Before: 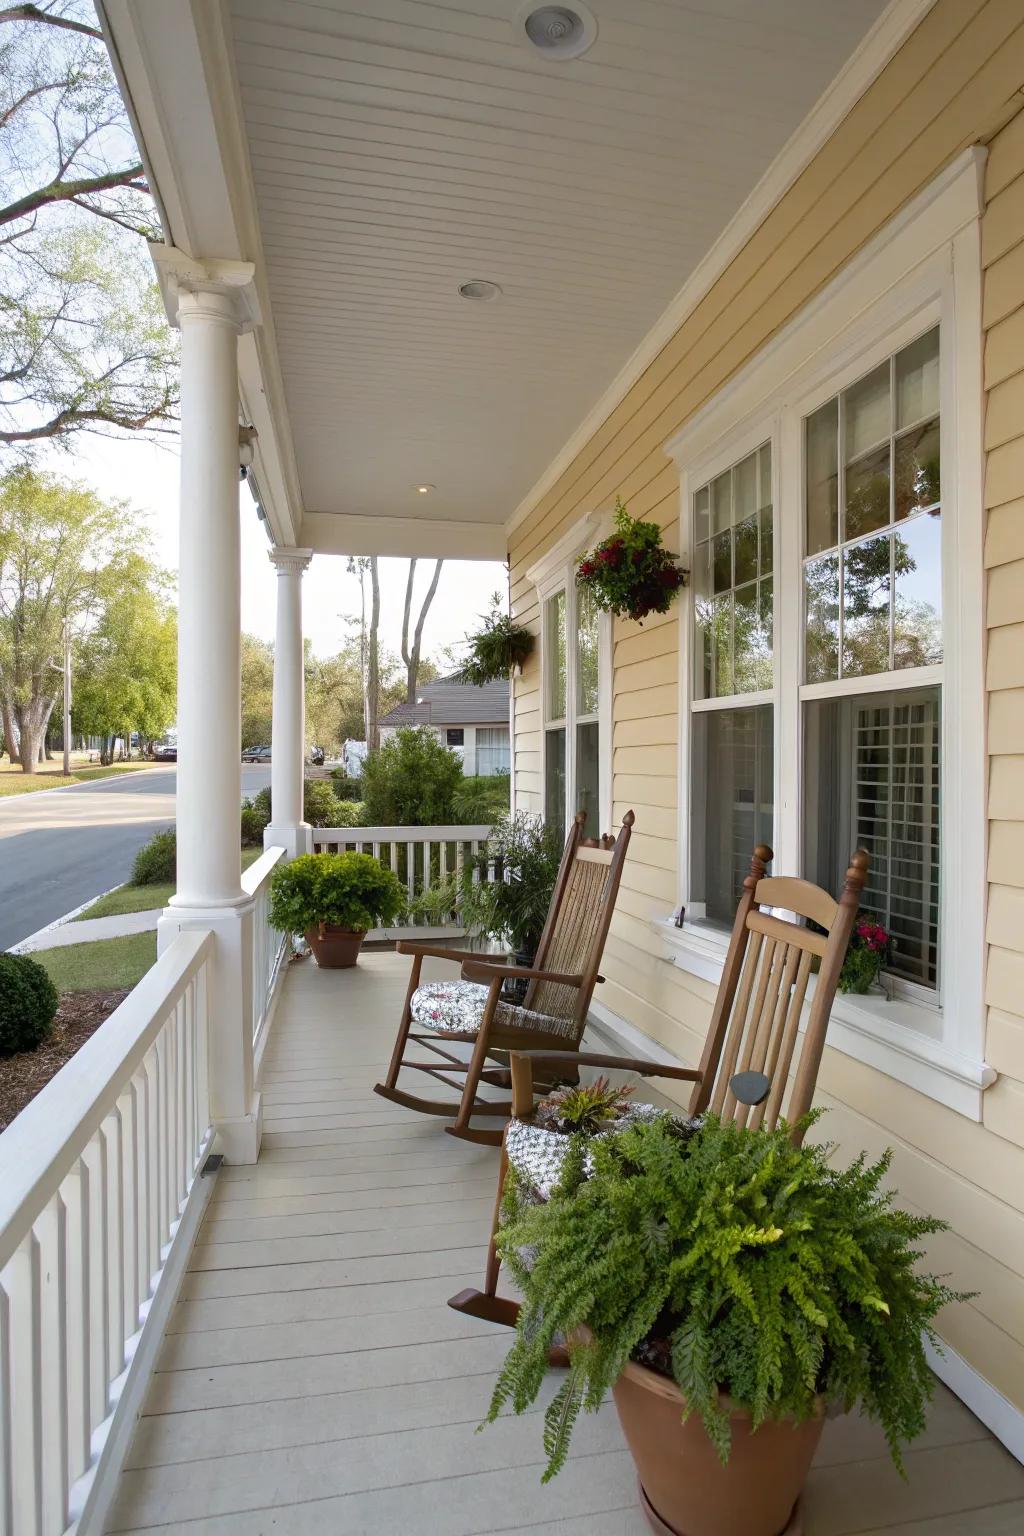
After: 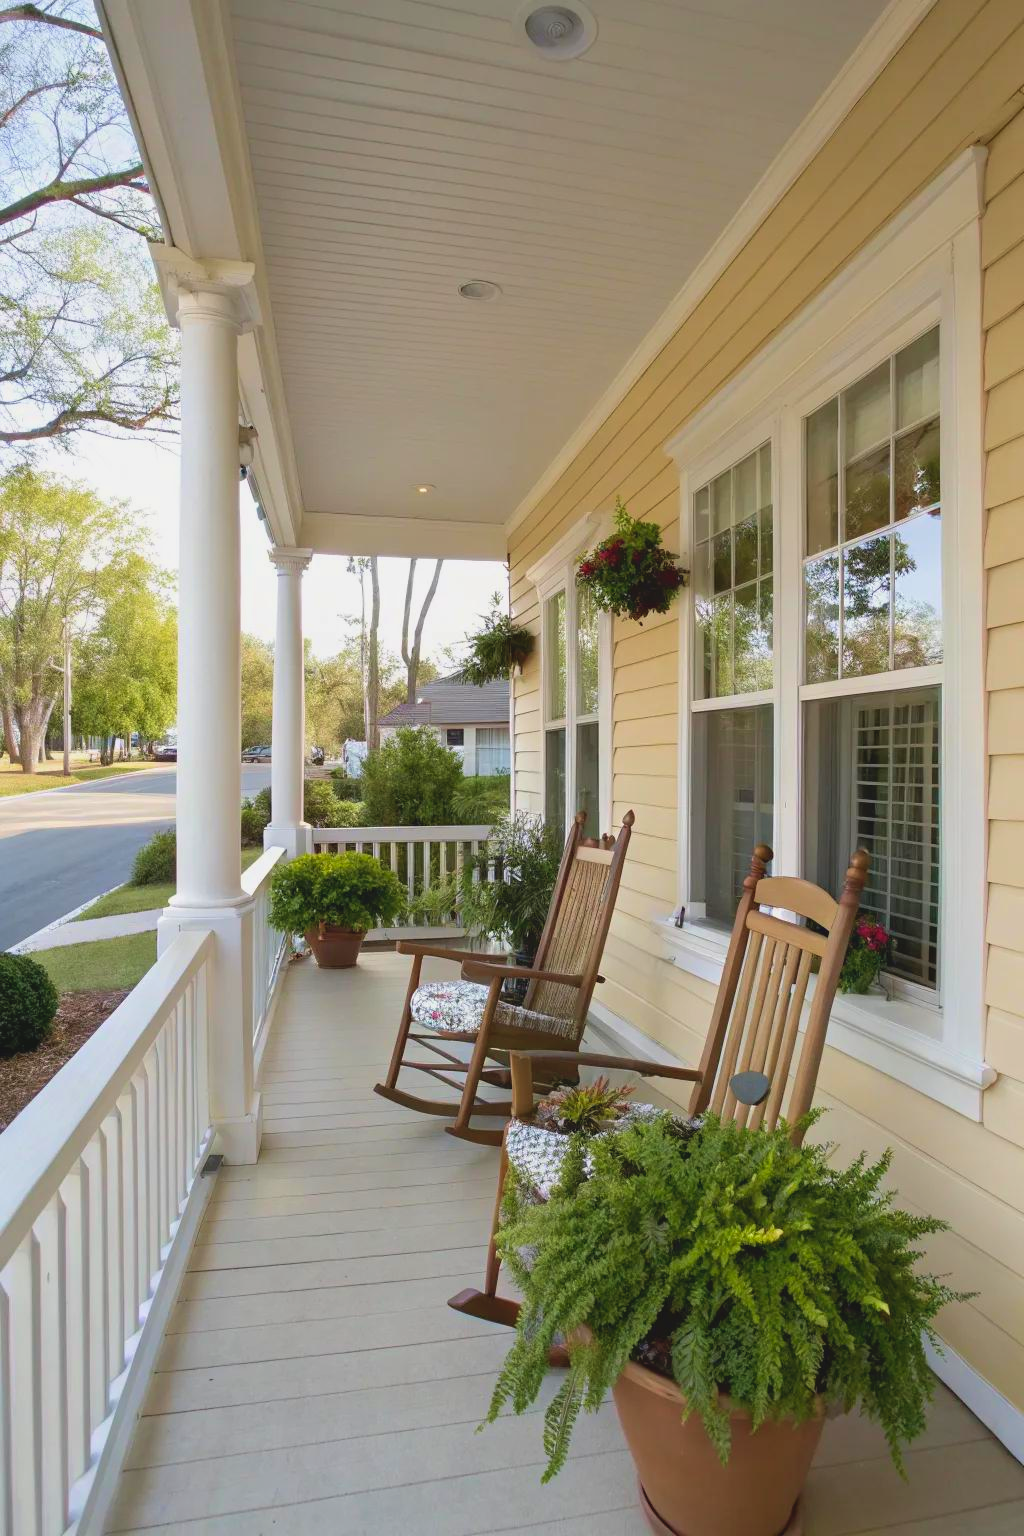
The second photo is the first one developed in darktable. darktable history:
exposure: compensate exposure bias true, compensate highlight preservation false
contrast brightness saturation: contrast -0.104, brightness 0.044, saturation 0.083
velvia: on, module defaults
